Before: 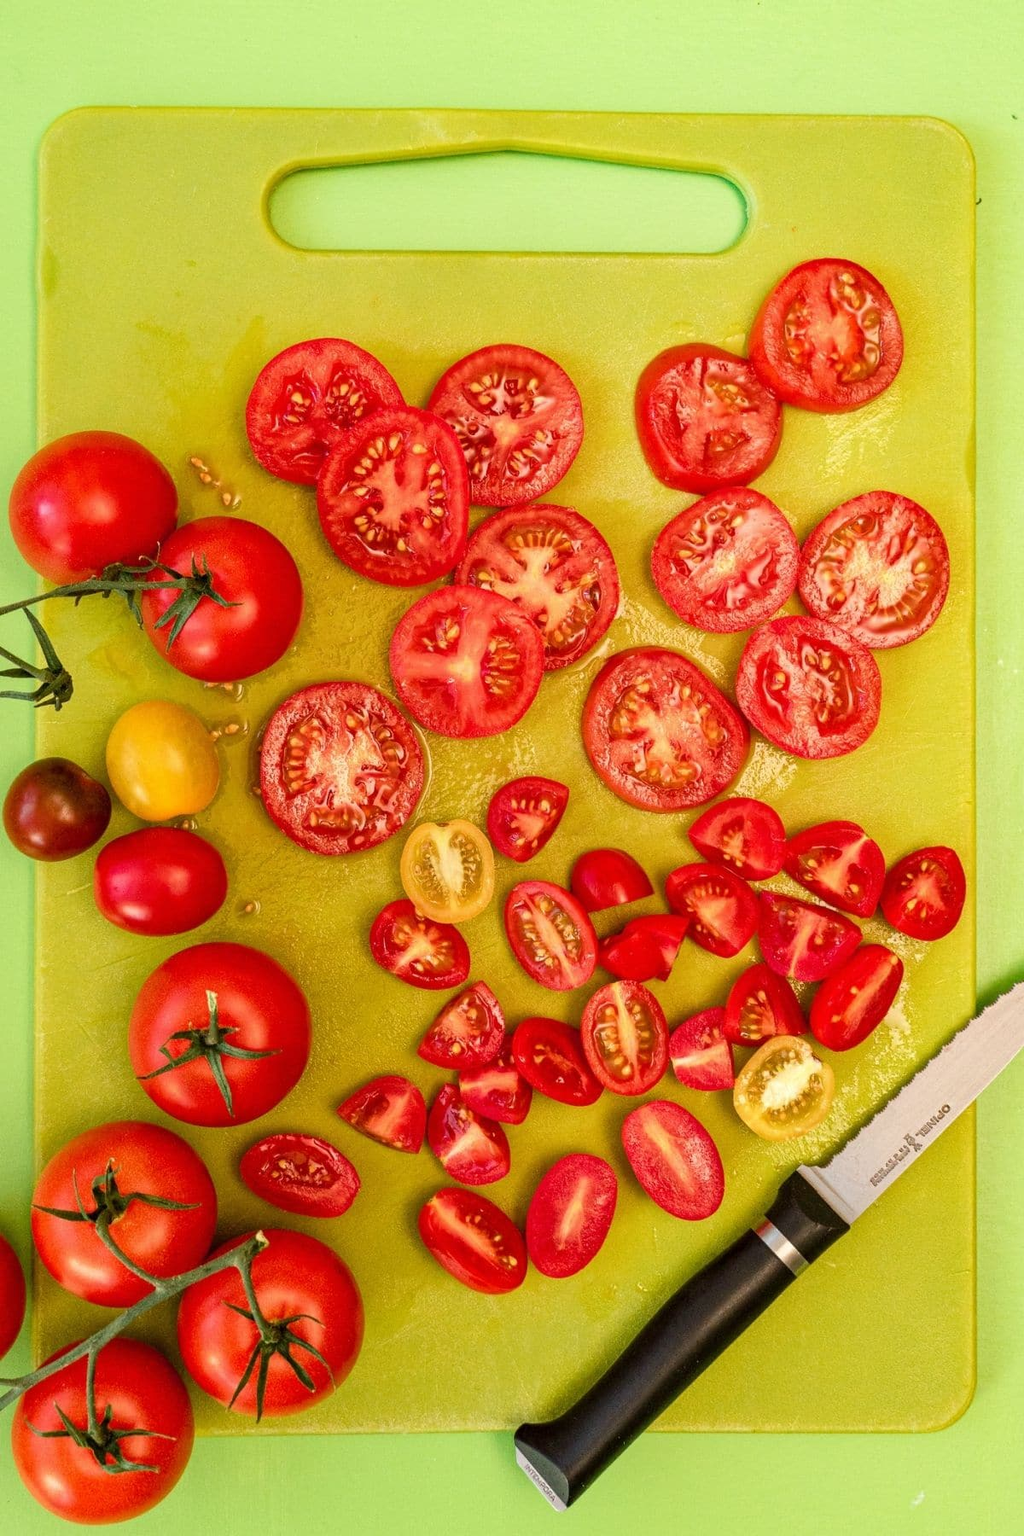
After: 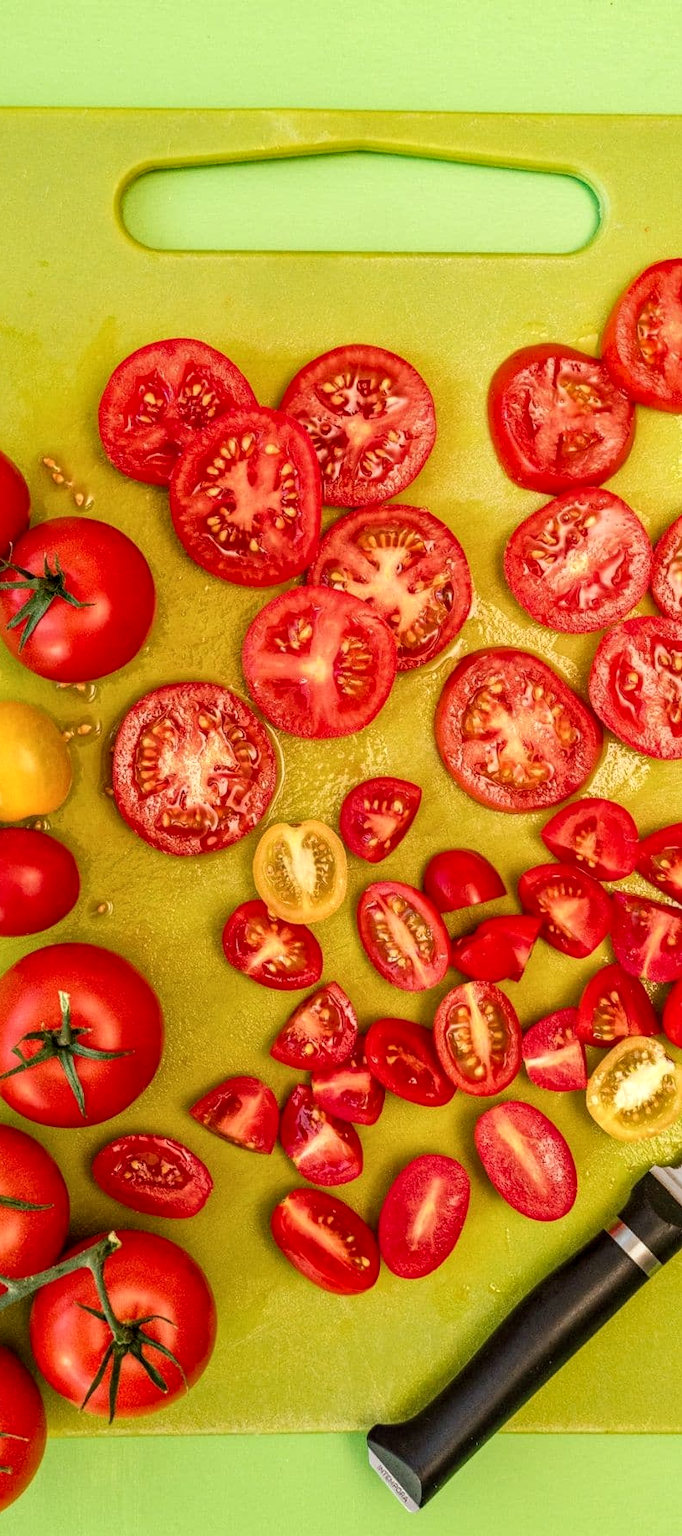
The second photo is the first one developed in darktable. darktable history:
local contrast: on, module defaults
crop and rotate: left 14.436%, right 18.898%
